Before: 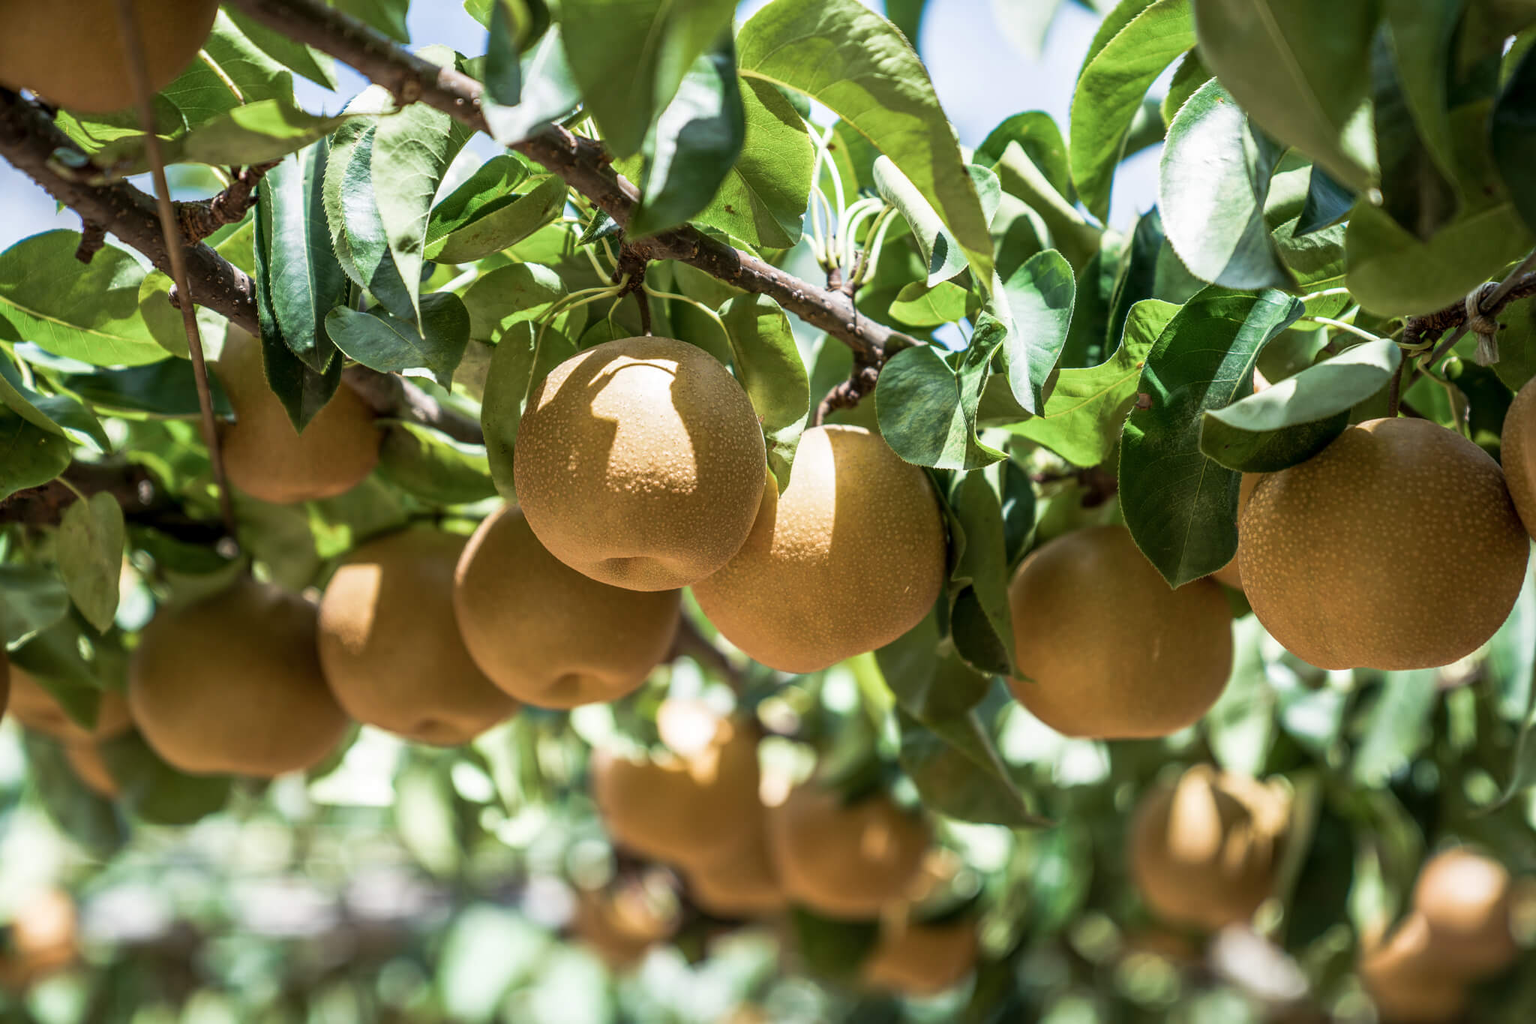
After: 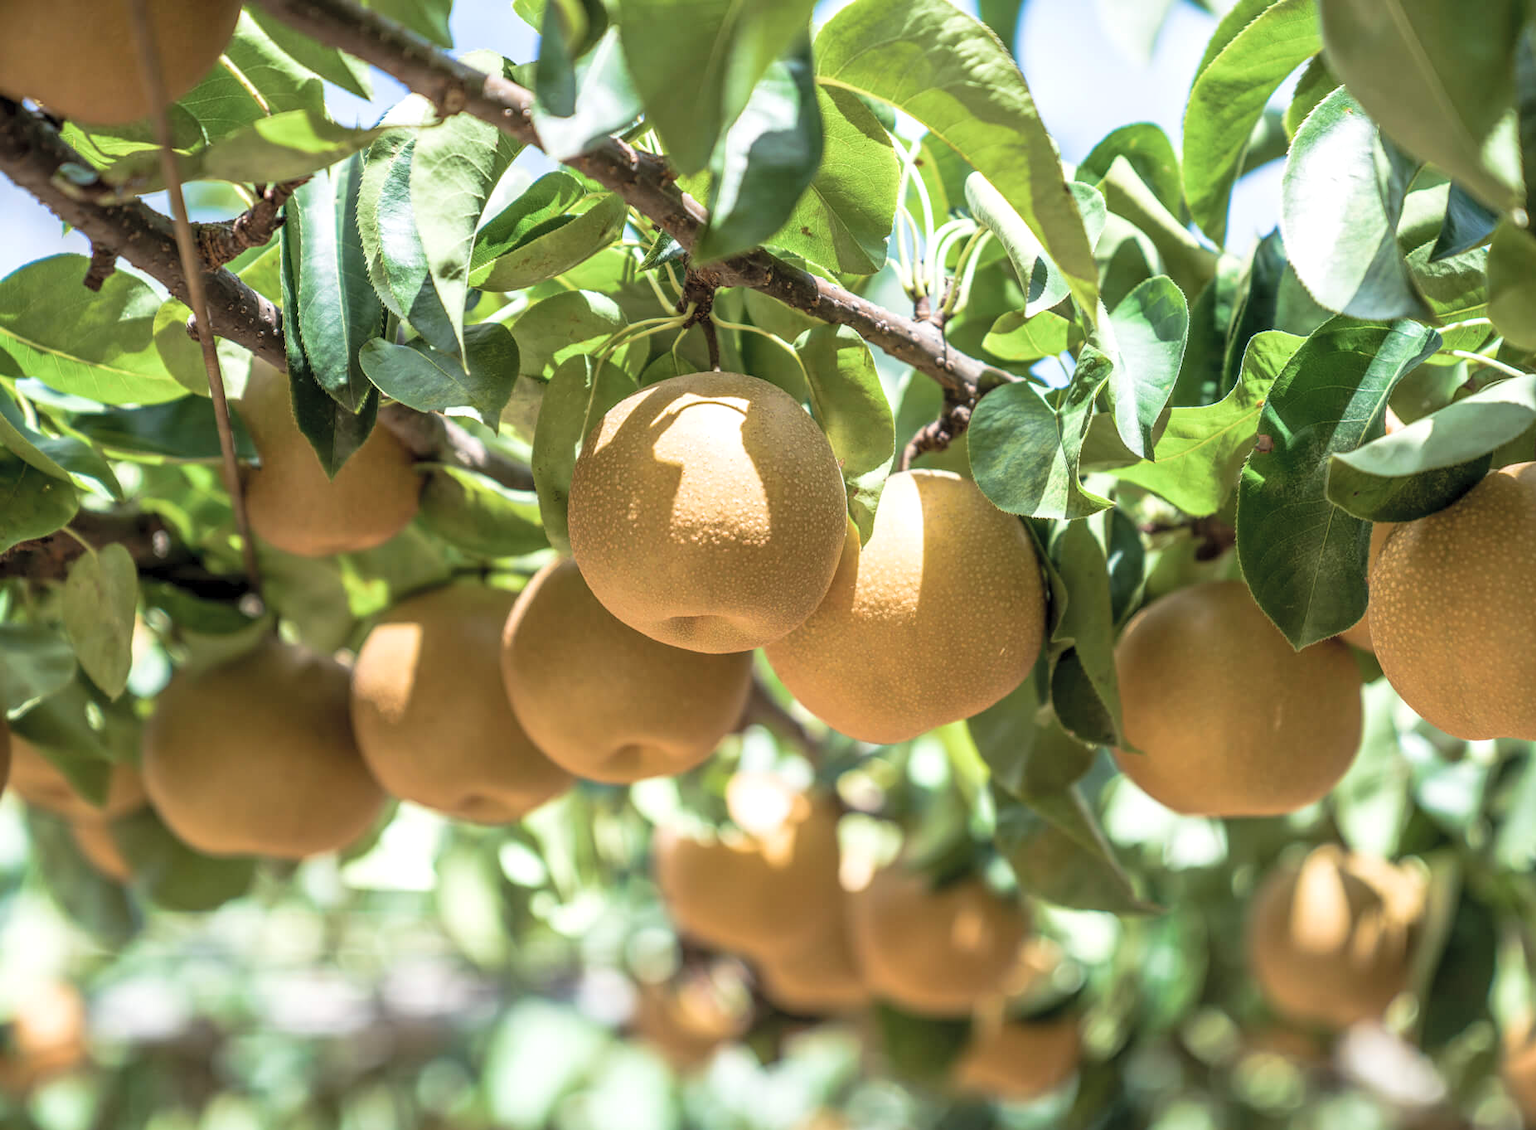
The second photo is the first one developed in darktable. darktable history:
contrast brightness saturation: brightness 0.15
exposure: exposure 0.161 EV, compensate highlight preservation false
crop: right 9.509%, bottom 0.031%
